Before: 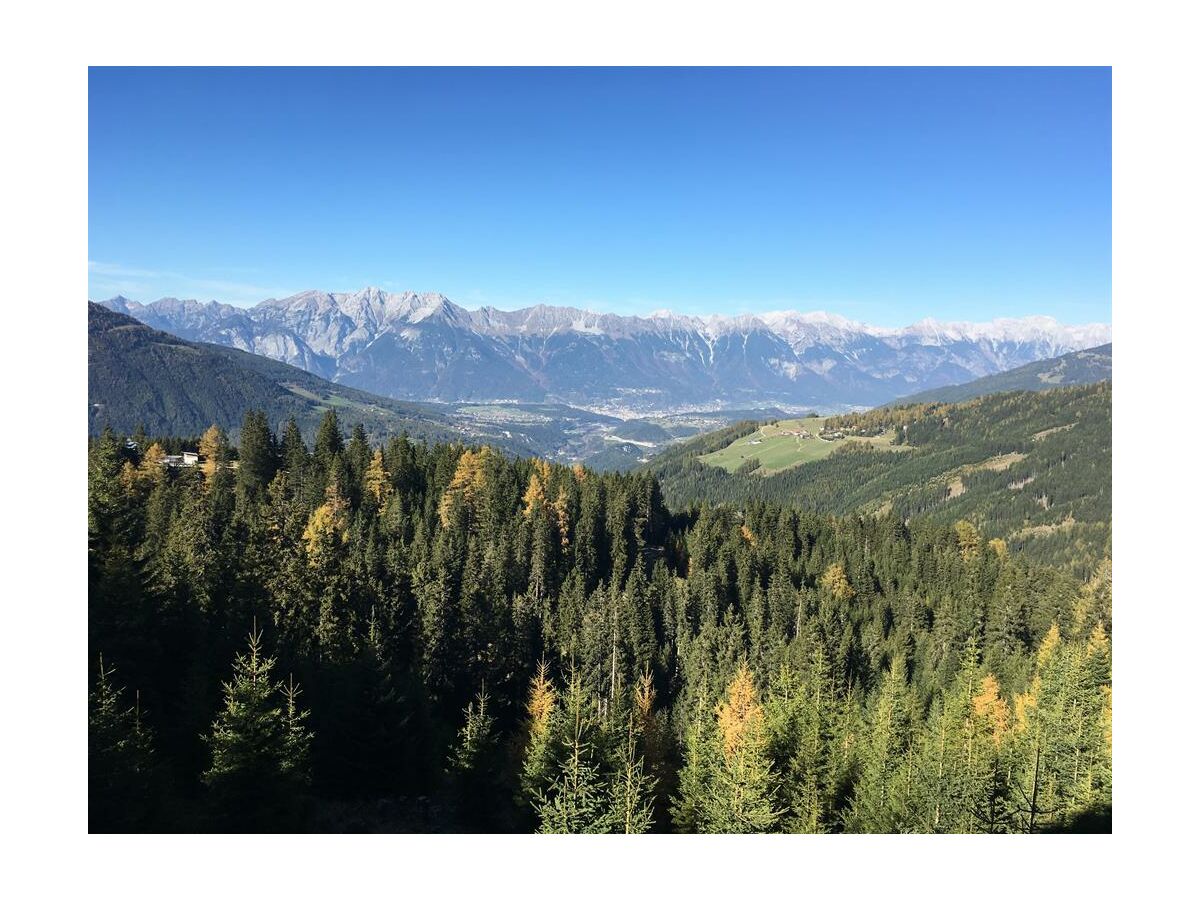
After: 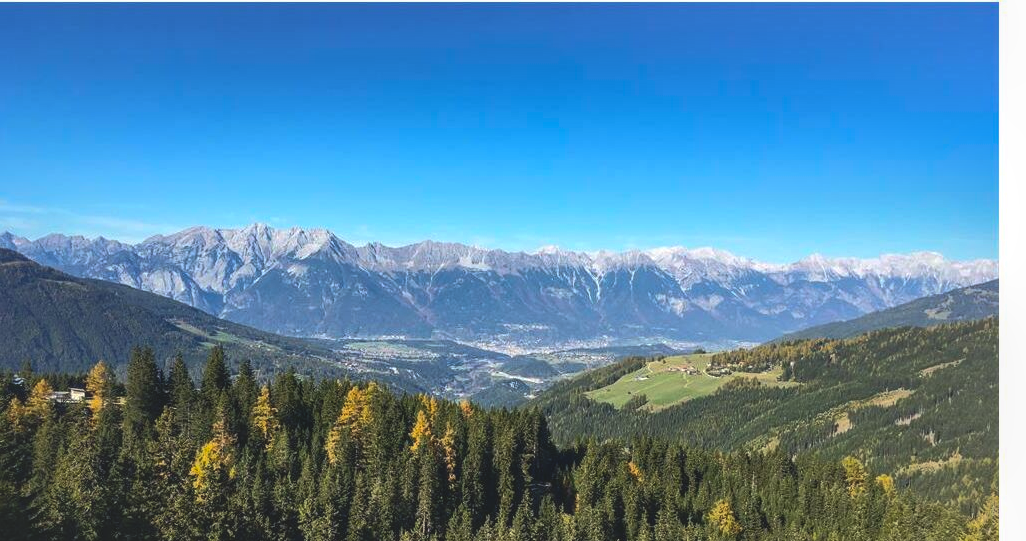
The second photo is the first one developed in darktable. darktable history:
crop and rotate: left 9.453%, top 7.181%, right 4.987%, bottom 32.604%
contrast brightness saturation: contrast -0.094, brightness 0.054, saturation 0.083
color balance rgb: global offset › luminance 0.512%, perceptual saturation grading › global saturation 19.377%, perceptual brilliance grading › highlights 4.25%, perceptual brilliance grading › mid-tones -17.781%, perceptual brilliance grading › shadows -41.482%, global vibrance 20%
local contrast: on, module defaults
shadows and highlights: highlights -59.96
